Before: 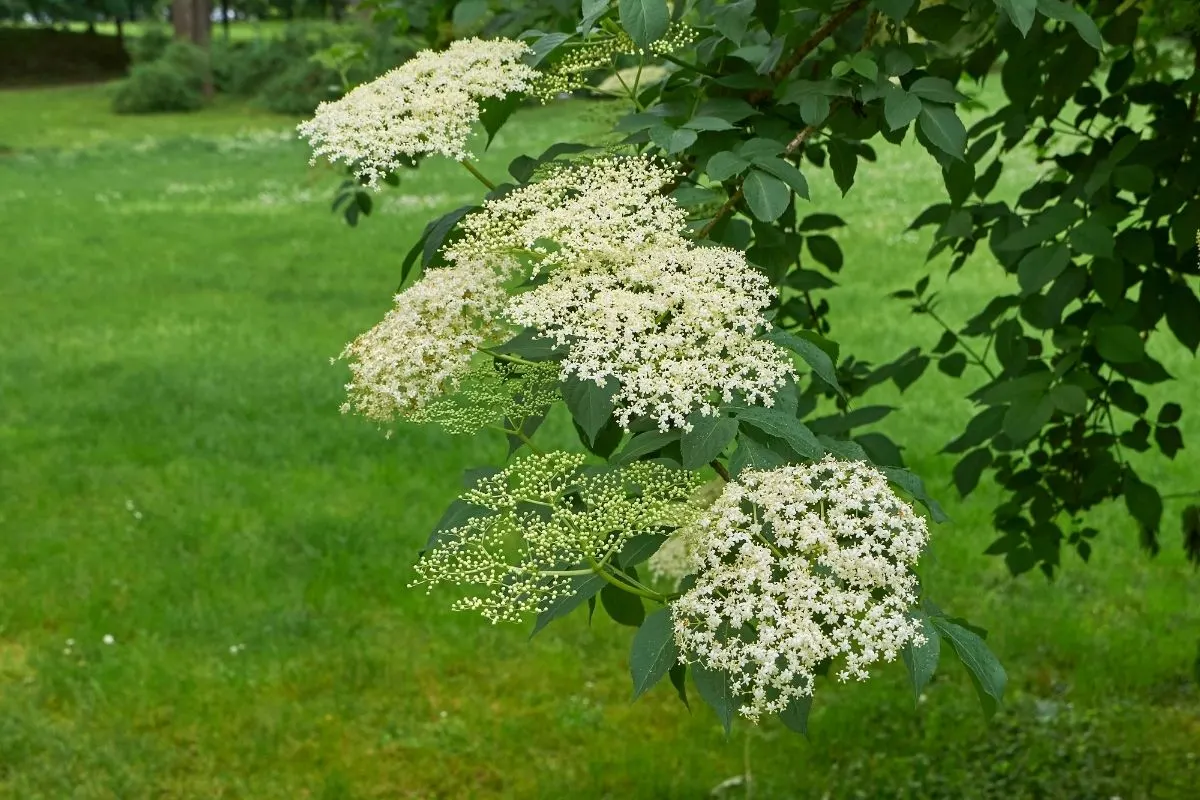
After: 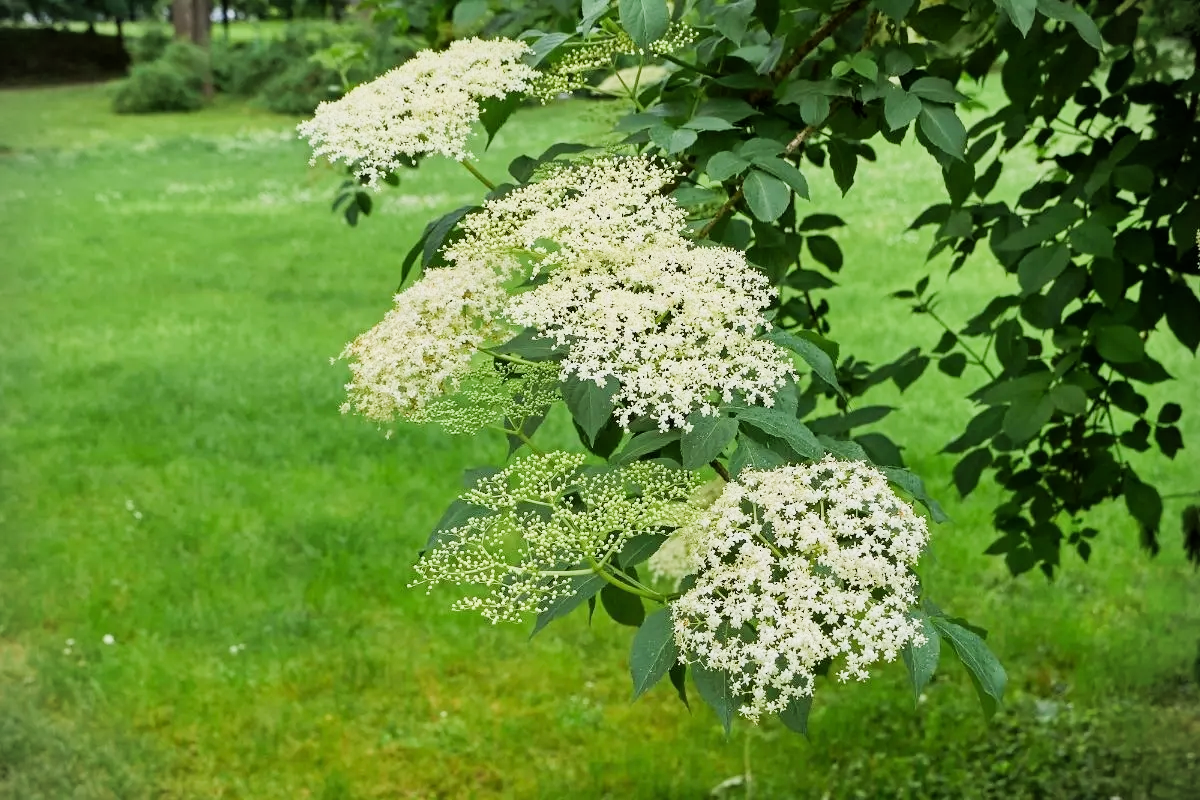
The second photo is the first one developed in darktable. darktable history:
tone equalizer: -8 EV -0.401 EV, -7 EV -0.4 EV, -6 EV -0.325 EV, -5 EV -0.231 EV, -3 EV 0.19 EV, -2 EV 0.333 EV, -1 EV 0.376 EV, +0 EV 0.405 EV, edges refinement/feathering 500, mask exposure compensation -1.57 EV, preserve details no
filmic rgb: black relative exposure -7.65 EV, white relative exposure 4.56 EV, hardness 3.61
vignetting: fall-off start 91.33%
exposure: black level correction 0, exposure 0.596 EV, compensate highlight preservation false
